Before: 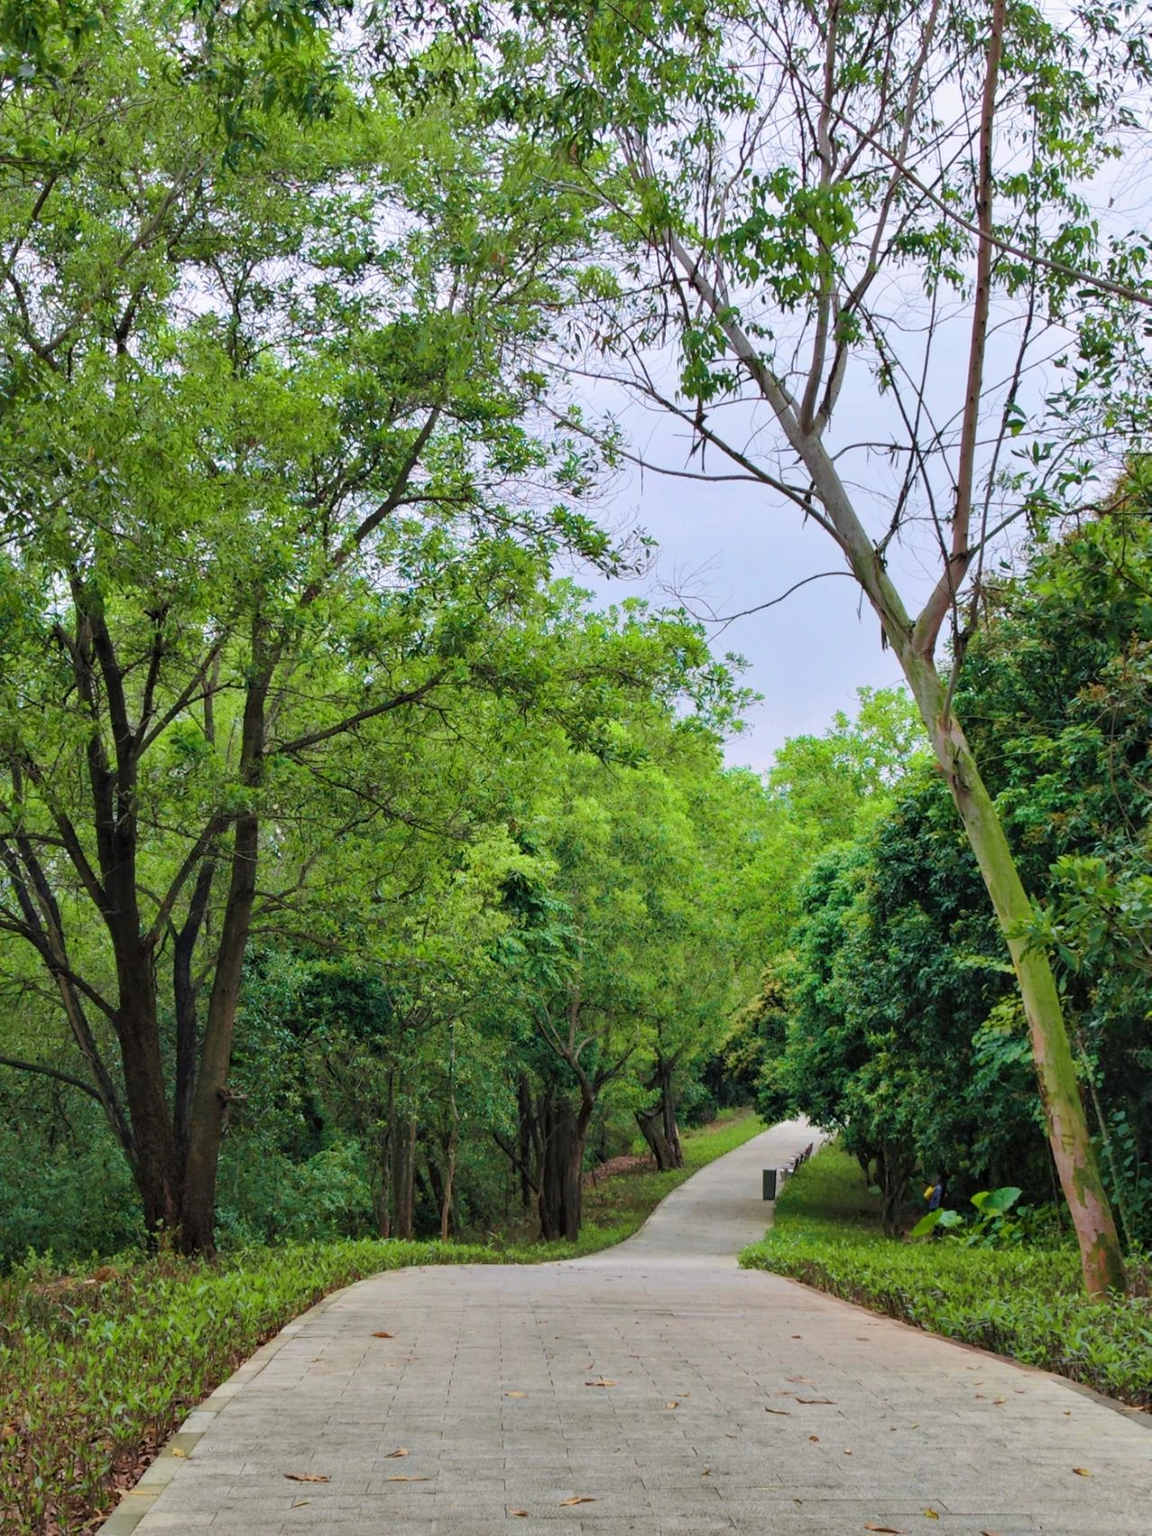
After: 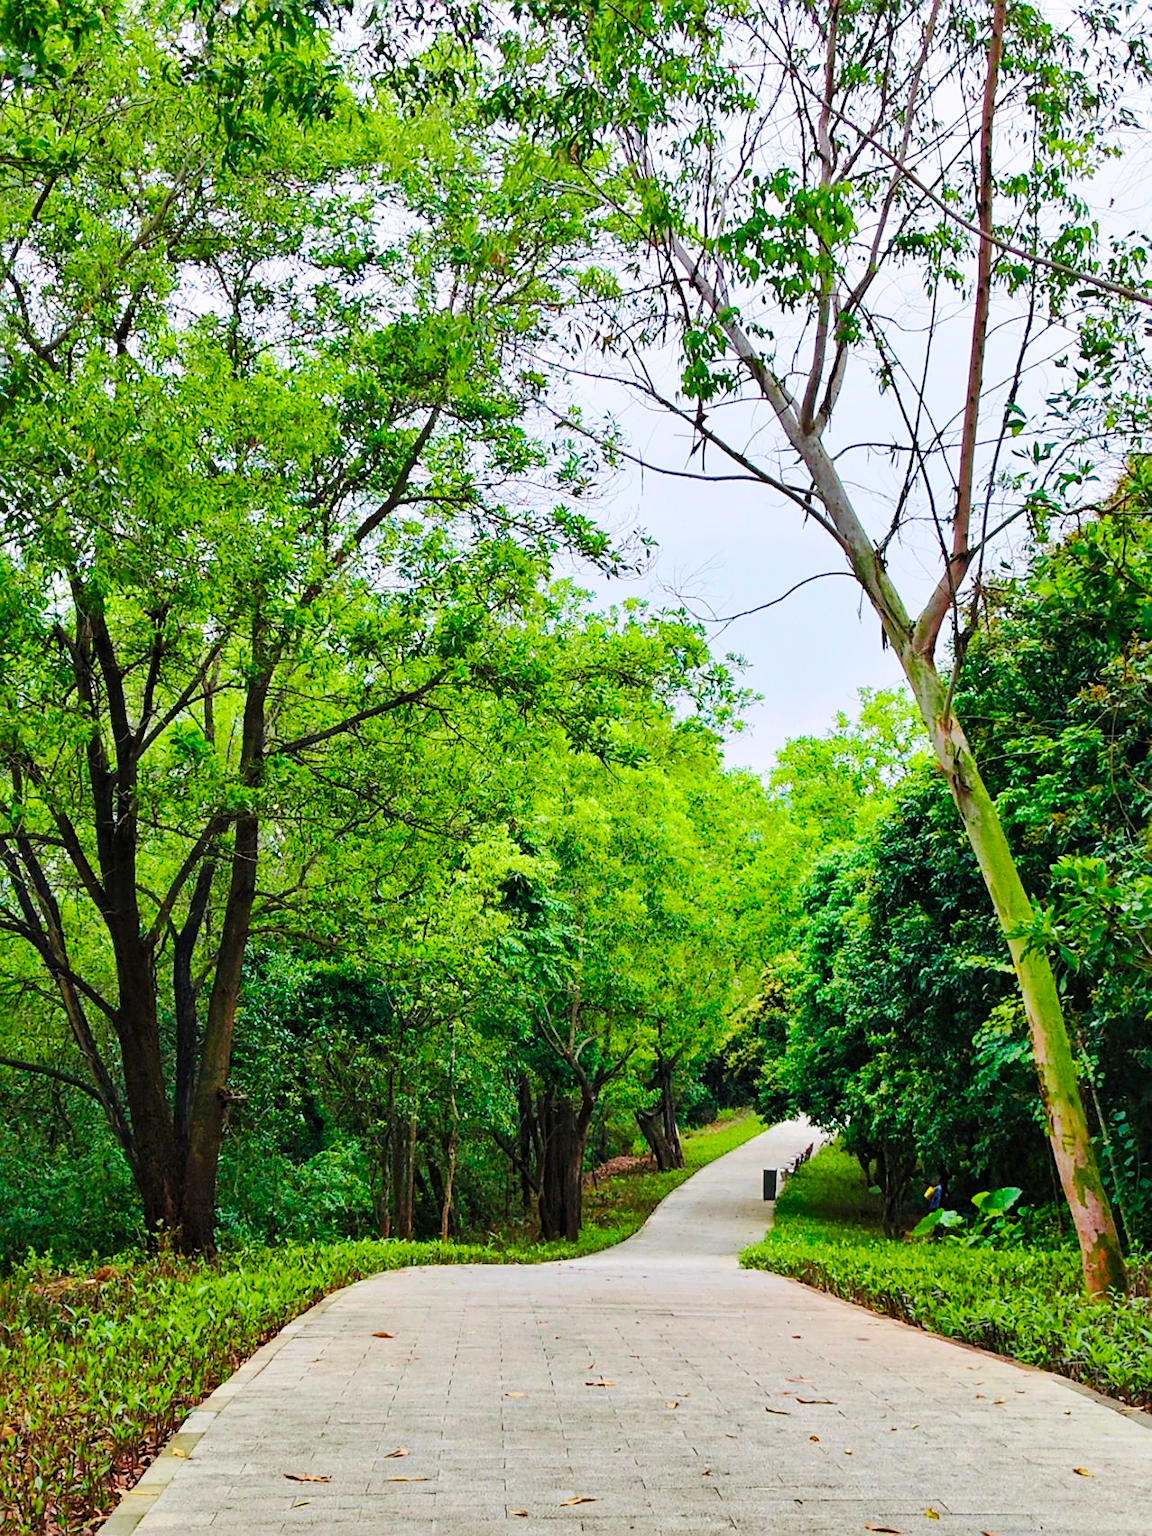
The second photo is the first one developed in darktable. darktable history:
sharpen: on, module defaults
base curve: curves: ch0 [(0, 0) (0.032, 0.025) (0.121, 0.166) (0.206, 0.329) (0.605, 0.79) (1, 1)], preserve colors none
contrast brightness saturation: contrast 0.088, saturation 0.276
